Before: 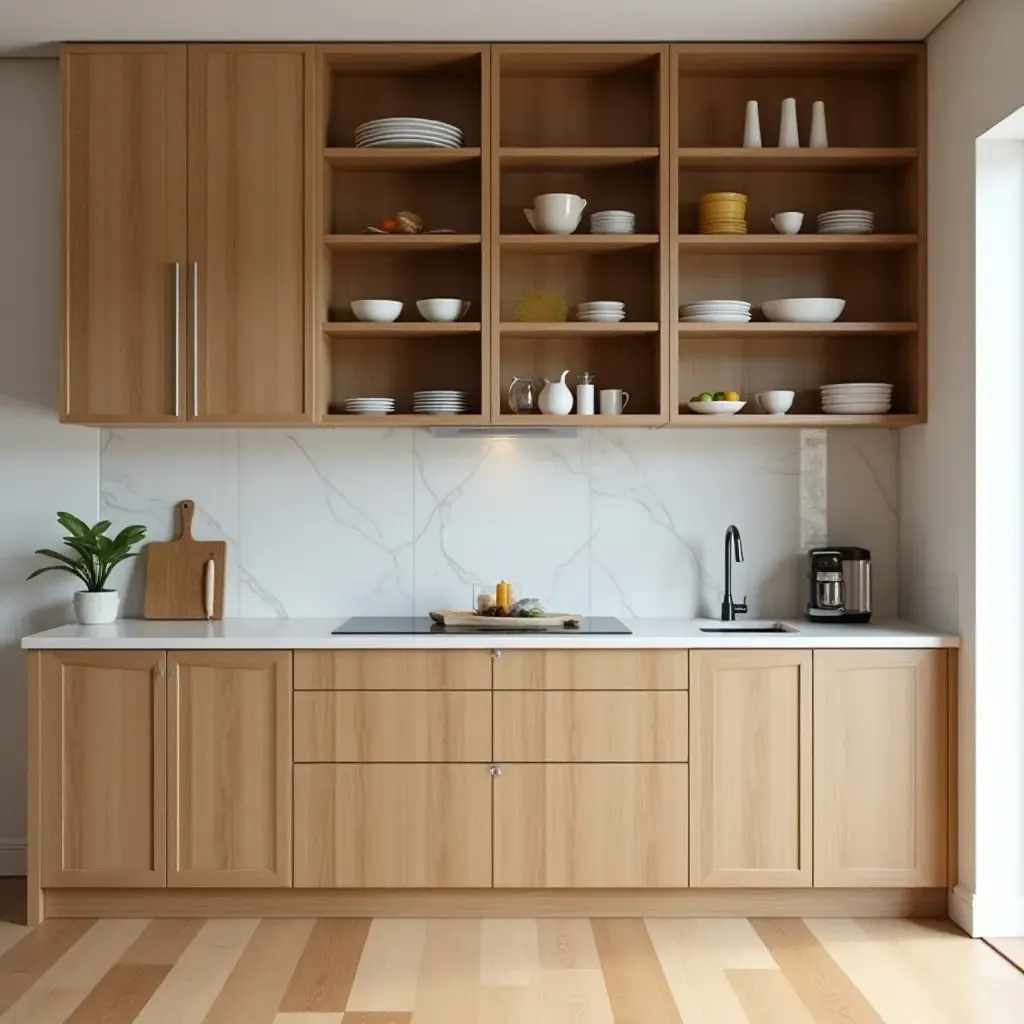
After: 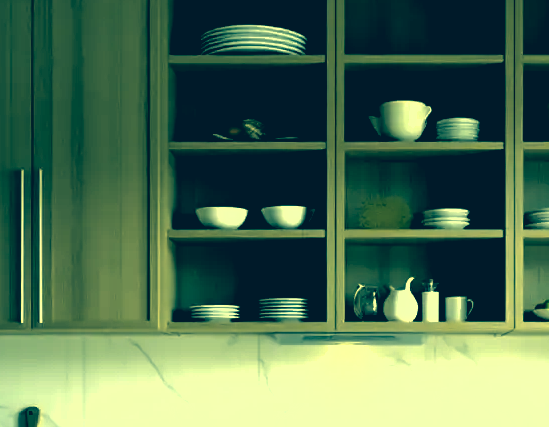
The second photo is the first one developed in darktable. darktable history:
contrast brightness saturation: contrast 0.064, brightness -0.014, saturation -0.218
levels: levels [0.182, 0.542, 0.902]
tone equalizer: -8 EV -0.741 EV, -7 EV -0.719 EV, -6 EV -0.577 EV, -5 EV -0.378 EV, -3 EV 0.39 EV, -2 EV 0.6 EV, -1 EV 0.689 EV, +0 EV 0.755 EV, edges refinement/feathering 500, mask exposure compensation -1.57 EV, preserve details no
shadows and highlights: on, module defaults
crop: left 15.203%, top 9.082%, right 31.163%, bottom 49.125%
color correction: highlights a* -15.3, highlights b* 39.71, shadows a* -39.8, shadows b* -26.35
exposure: compensate highlight preservation false
